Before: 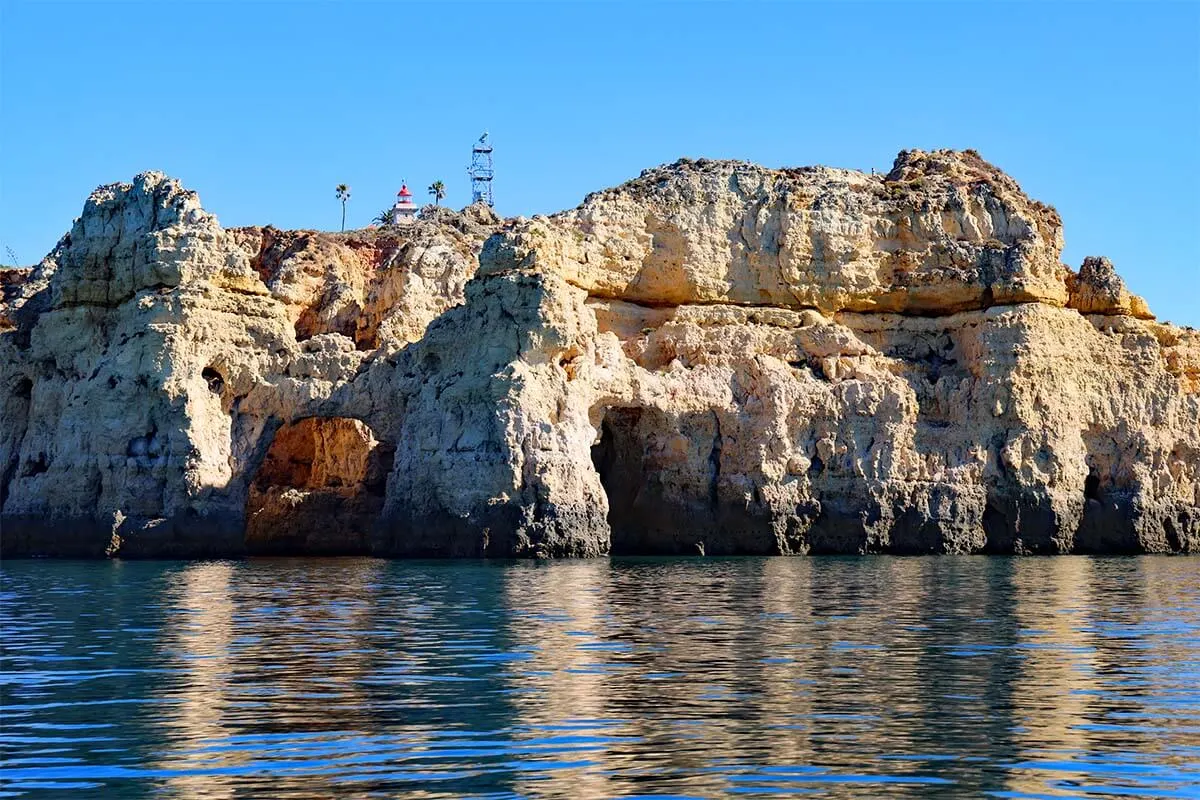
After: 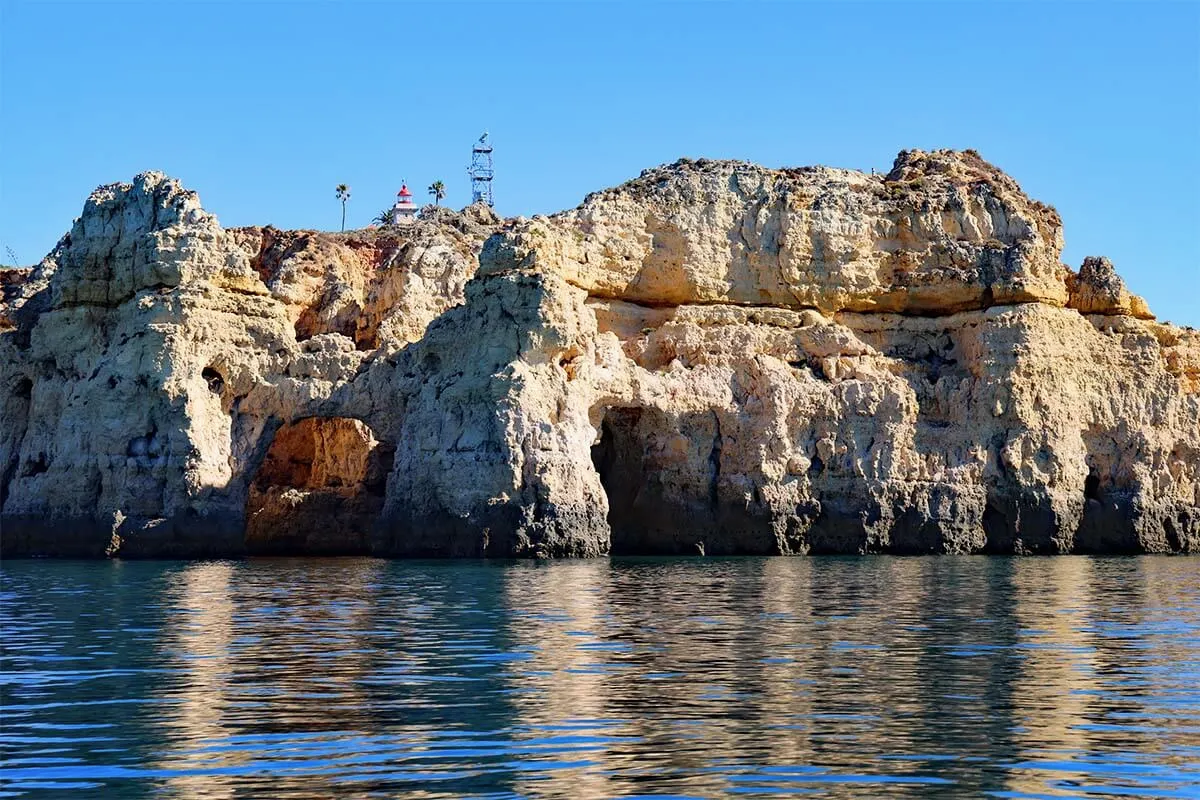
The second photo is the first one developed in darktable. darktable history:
contrast brightness saturation: contrast 0.014, saturation -0.05
exposure: exposure -0.029 EV, compensate highlight preservation false
